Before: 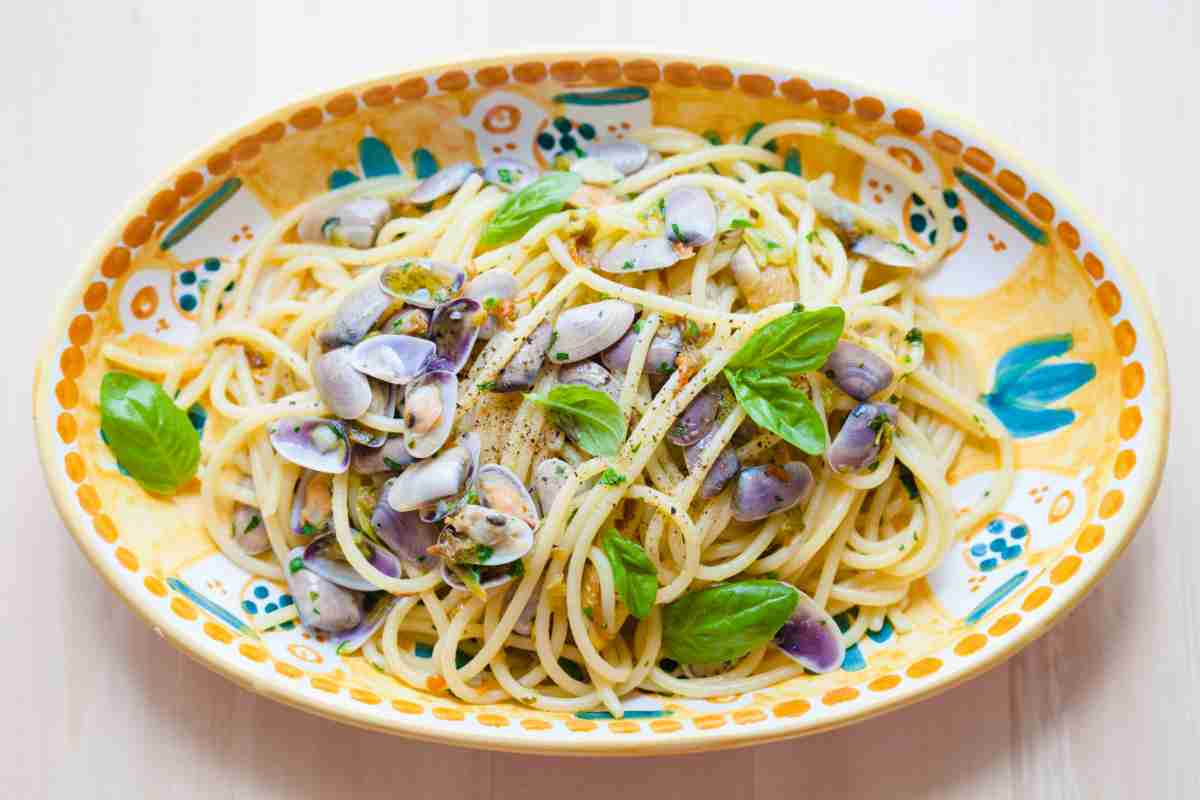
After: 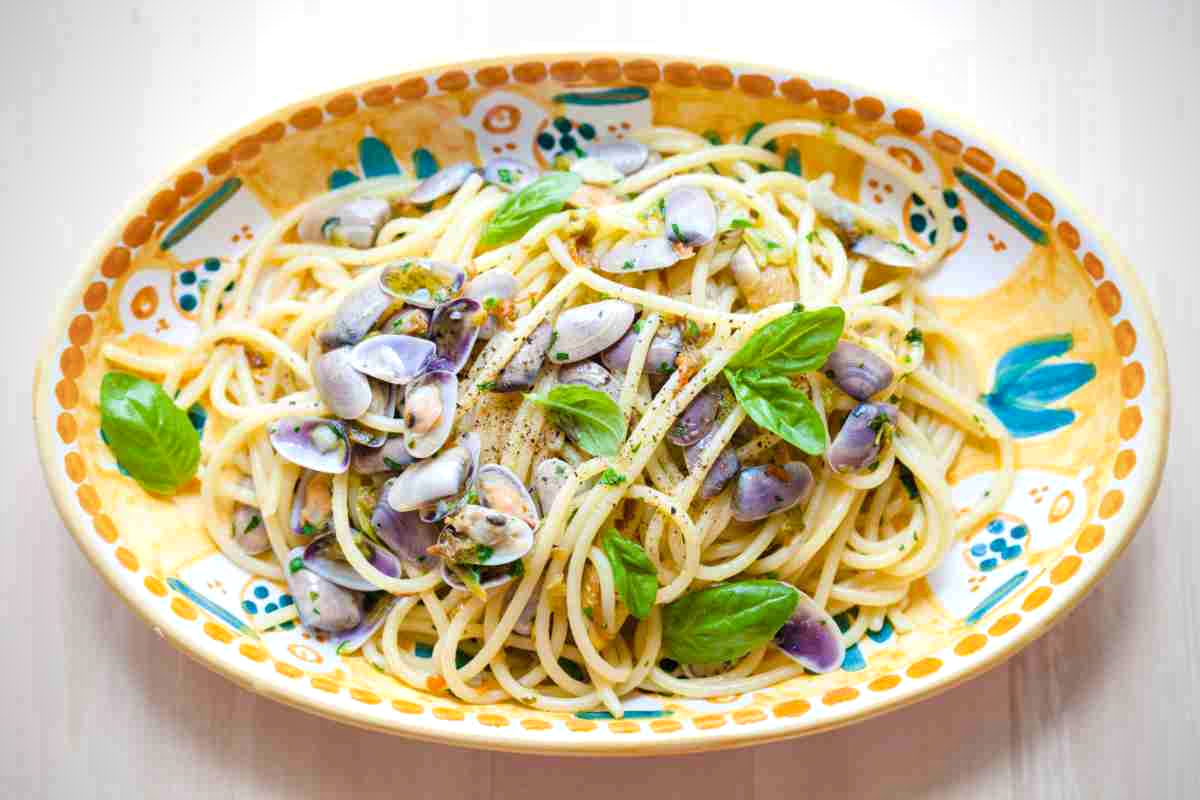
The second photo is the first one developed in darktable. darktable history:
vignetting: fall-off radius 60.92%
exposure: exposure 0.15 EV, compensate highlight preservation false
local contrast: highlights 100%, shadows 100%, detail 120%, midtone range 0.2
